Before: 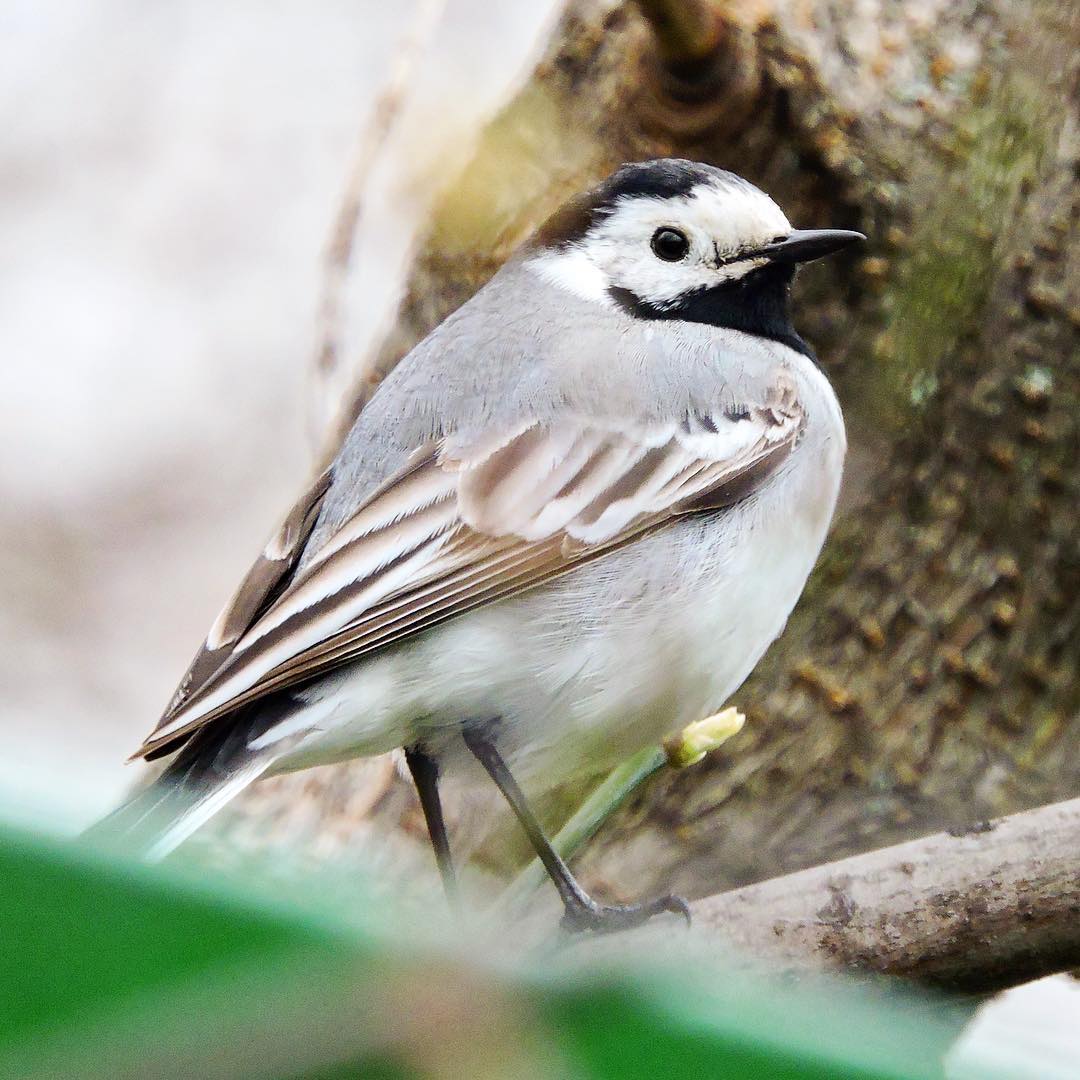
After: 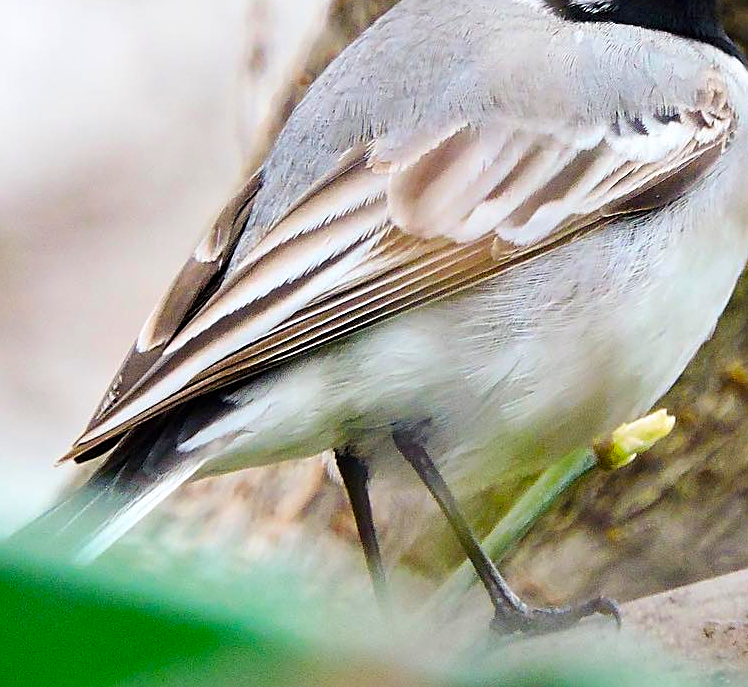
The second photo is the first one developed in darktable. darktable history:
sharpen: on, module defaults
color balance rgb: perceptual saturation grading › global saturation 25%, global vibrance 20%
crop: left 6.488%, top 27.668%, right 24.183%, bottom 8.656%
